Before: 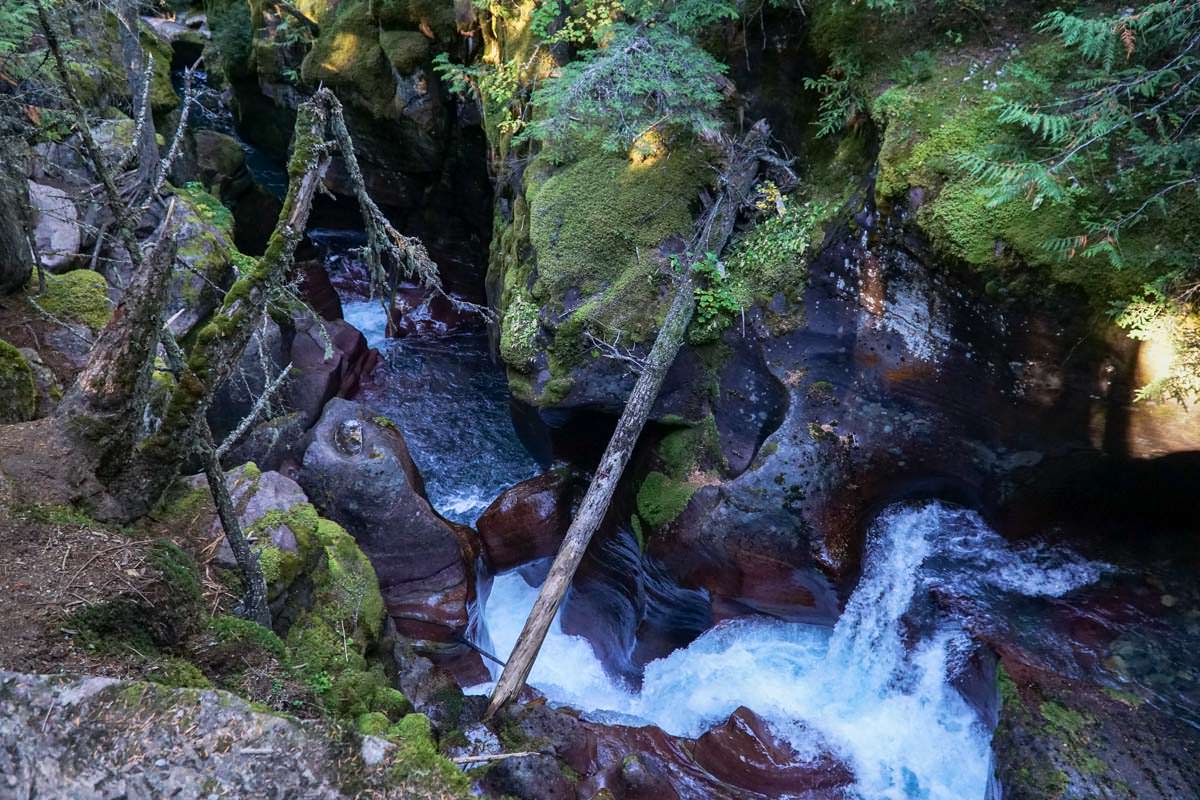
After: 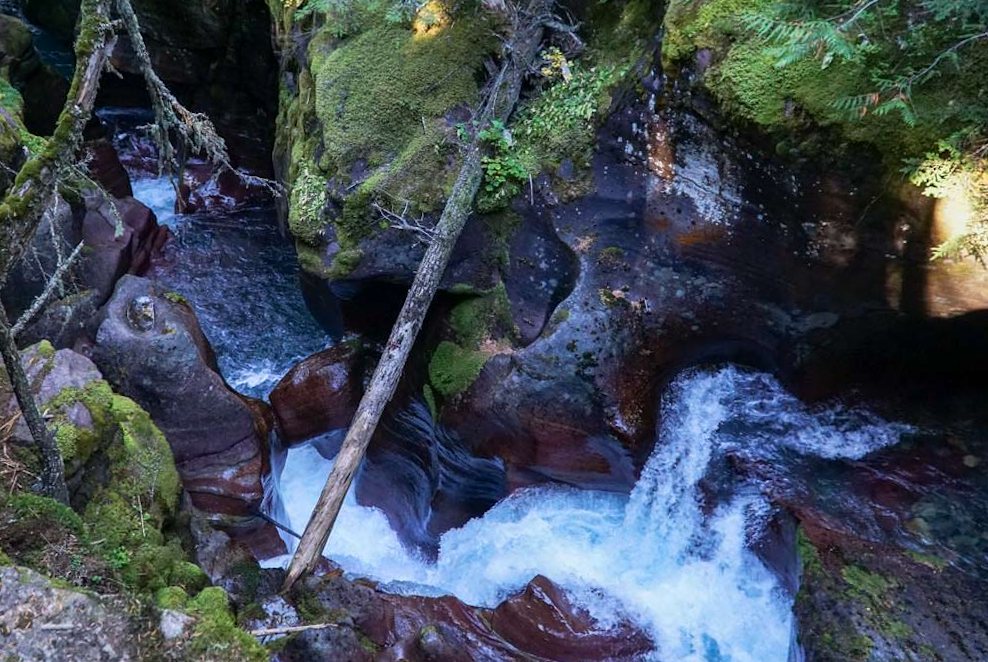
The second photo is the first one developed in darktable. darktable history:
rotate and perspective: rotation -1.32°, lens shift (horizontal) -0.031, crop left 0.015, crop right 0.985, crop top 0.047, crop bottom 0.982
crop: left 16.315%, top 14.246%
